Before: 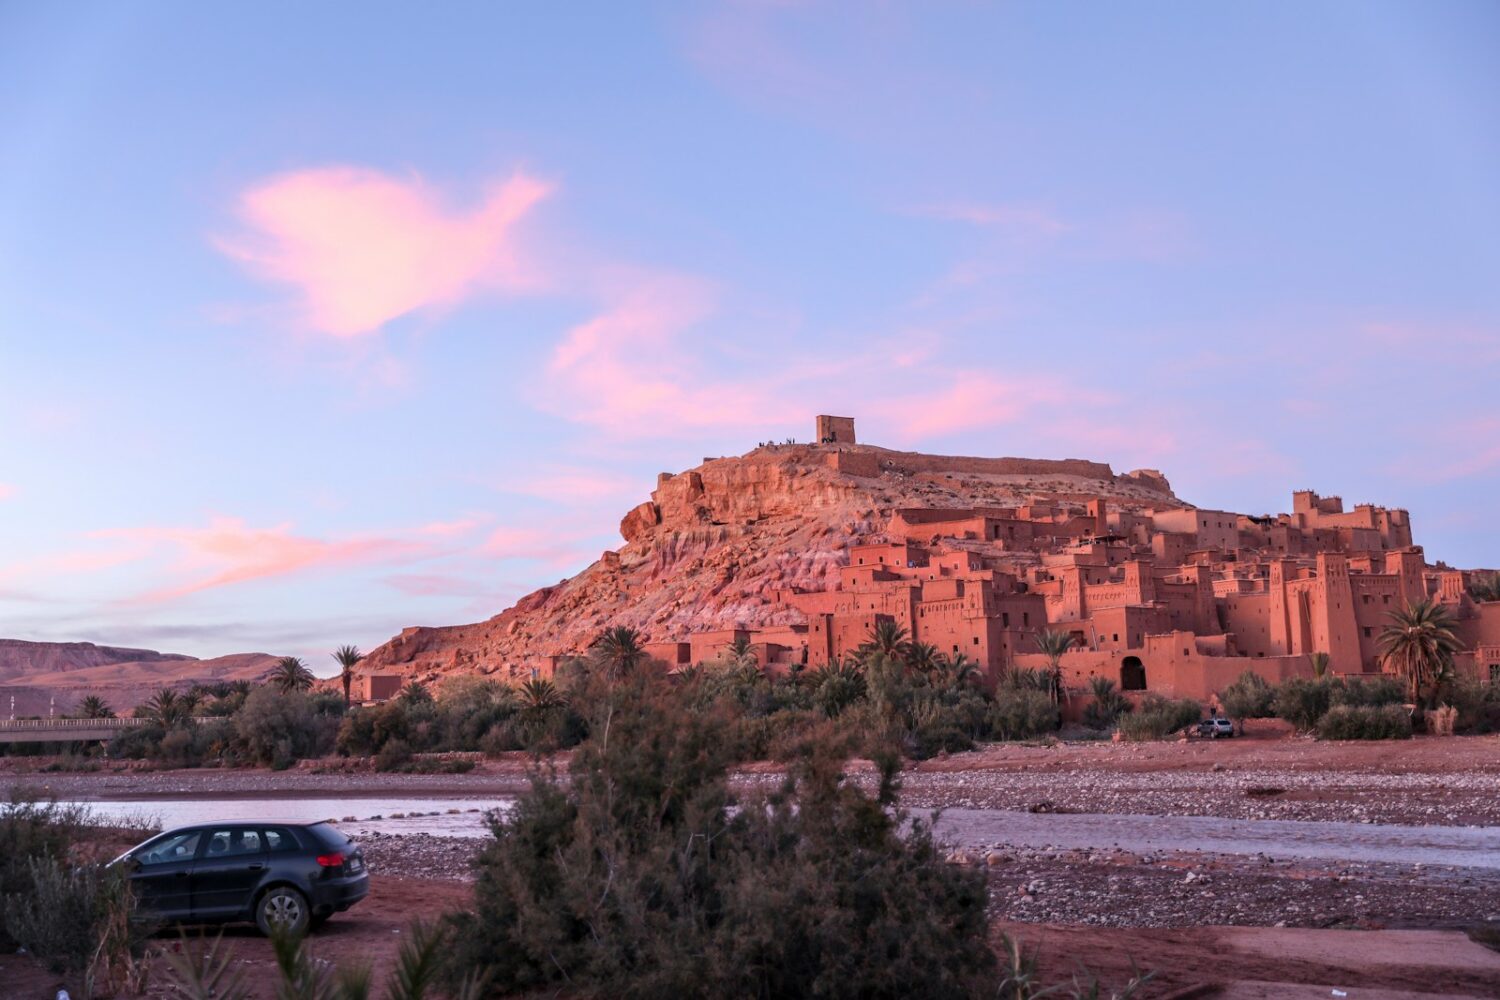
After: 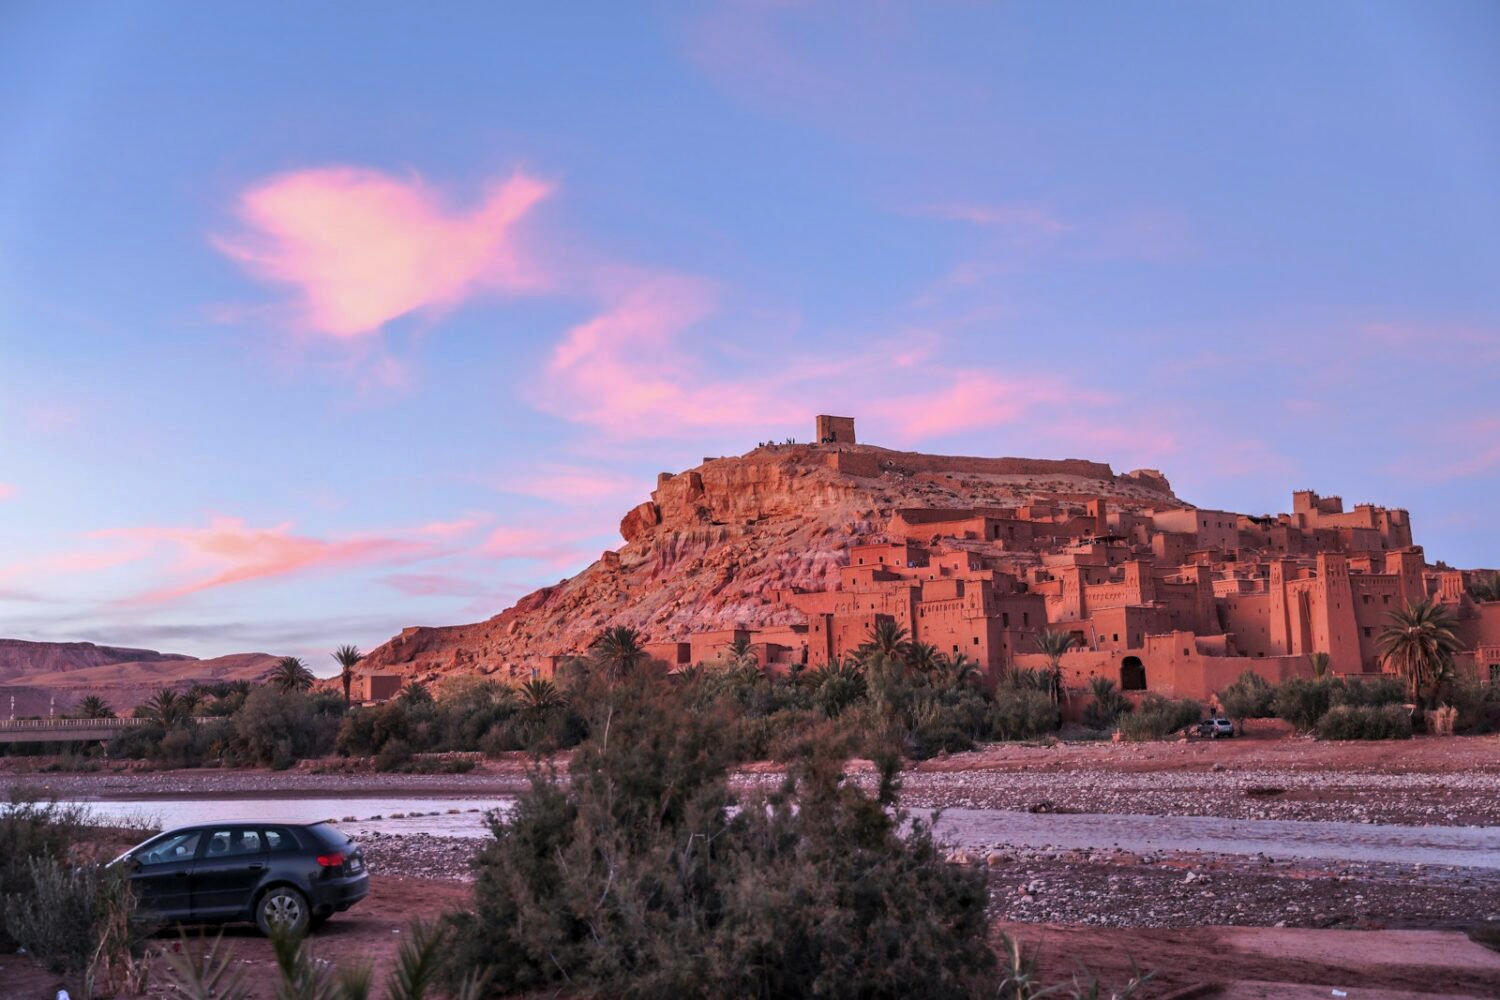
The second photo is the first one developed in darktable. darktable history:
shadows and highlights: low approximation 0.01, soften with gaussian
tone curve: curves: ch0 [(0, 0) (0.003, 0.002) (0.011, 0.009) (0.025, 0.021) (0.044, 0.037) (0.069, 0.058) (0.1, 0.084) (0.136, 0.114) (0.177, 0.149) (0.224, 0.188) (0.277, 0.232) (0.335, 0.281) (0.399, 0.341) (0.468, 0.416) (0.543, 0.496) (0.623, 0.574) (0.709, 0.659) (0.801, 0.754) (0.898, 0.876) (1, 1)], preserve colors none
